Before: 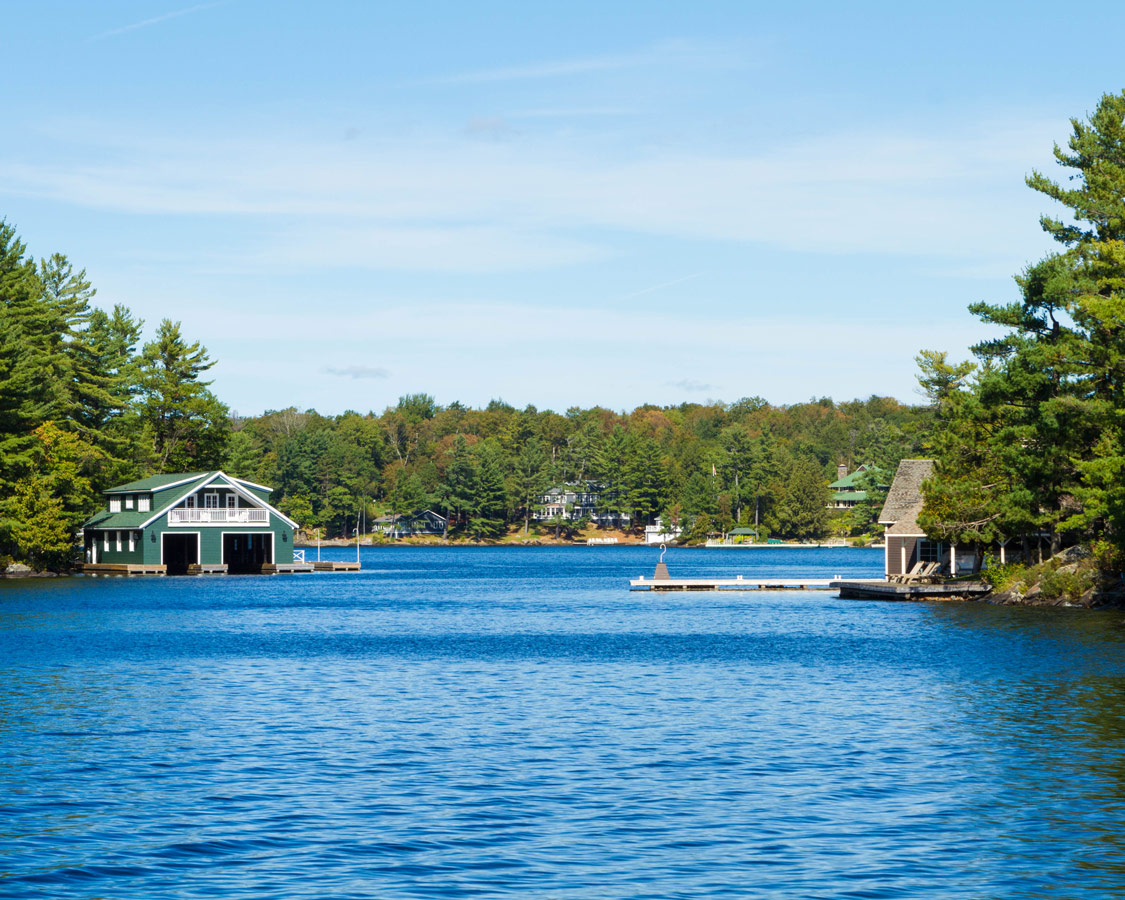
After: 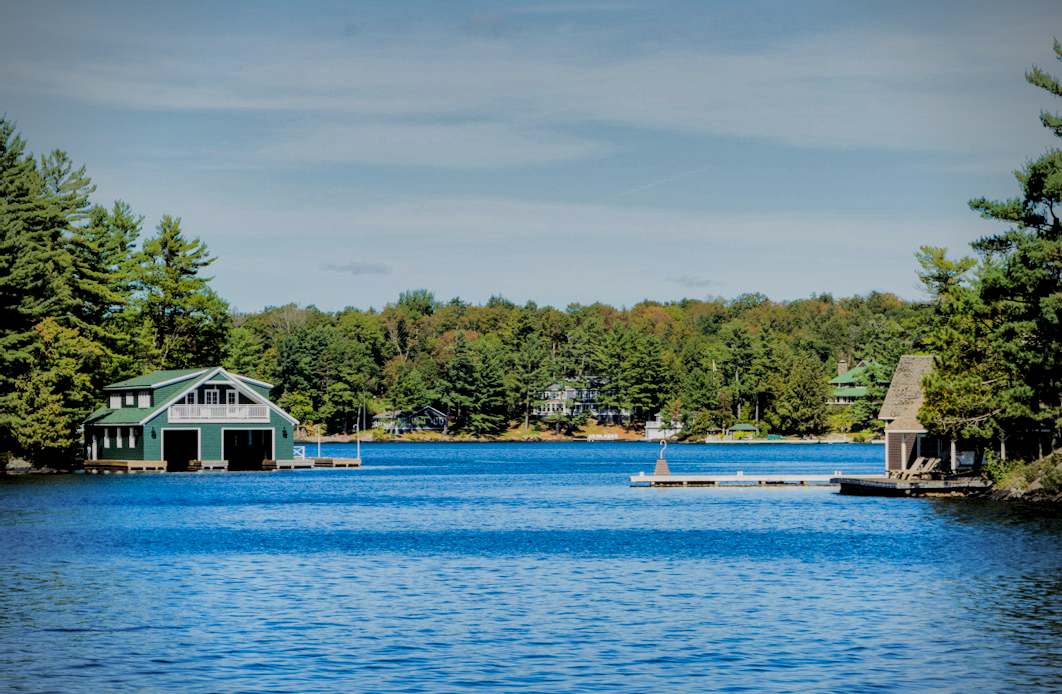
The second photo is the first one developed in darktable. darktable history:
exposure: exposure 0.129 EV, compensate highlight preservation false
crop and rotate: angle 0.026°, top 11.653%, right 5.583%, bottom 11.214%
local contrast: on, module defaults
filmic rgb: black relative exposure -5.15 EV, white relative exposure 3.96 EV, threshold 3 EV, hardness 2.9, contrast 1.3, enable highlight reconstruction true
vignetting: unbound false
shadows and highlights: shadows -19.65, highlights -73.07
